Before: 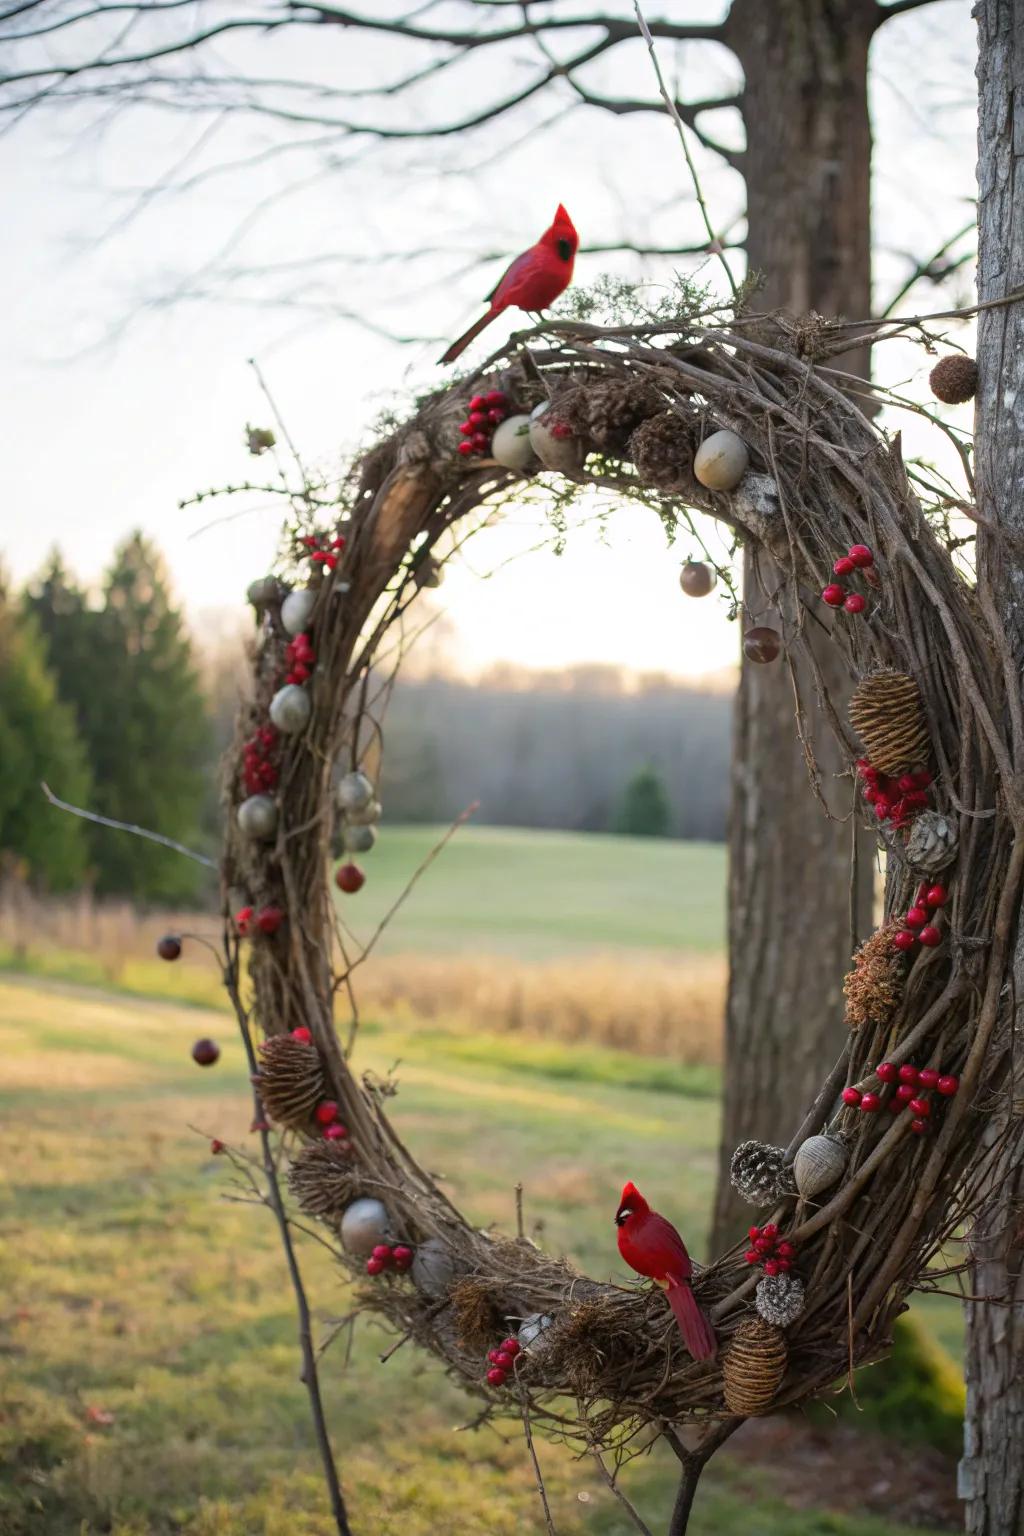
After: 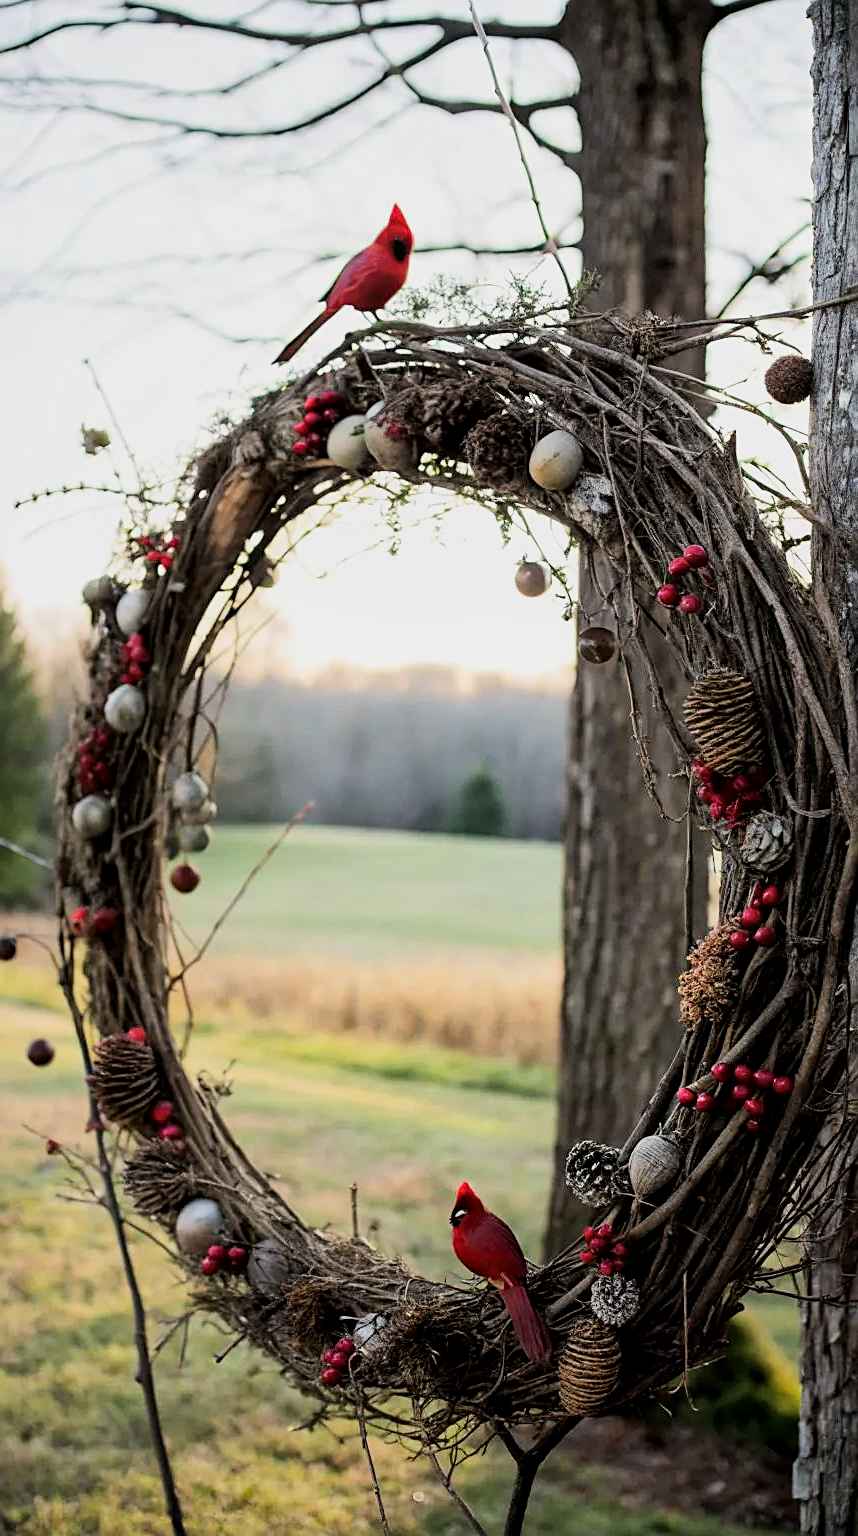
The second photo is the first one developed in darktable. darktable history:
tone equalizer: -8 EV -0.758 EV, -7 EV -0.736 EV, -6 EV -0.604 EV, -5 EV -0.373 EV, -3 EV 0.372 EV, -2 EV 0.6 EV, -1 EV 0.676 EV, +0 EV 0.743 EV, edges refinement/feathering 500, mask exposure compensation -1.57 EV, preserve details no
local contrast: mode bilateral grid, contrast 19, coarseness 50, detail 130%, midtone range 0.2
crop: left 16.116%
sharpen: on, module defaults
filmic rgb: black relative exposure -7.65 EV, white relative exposure 4.56 EV, hardness 3.61
